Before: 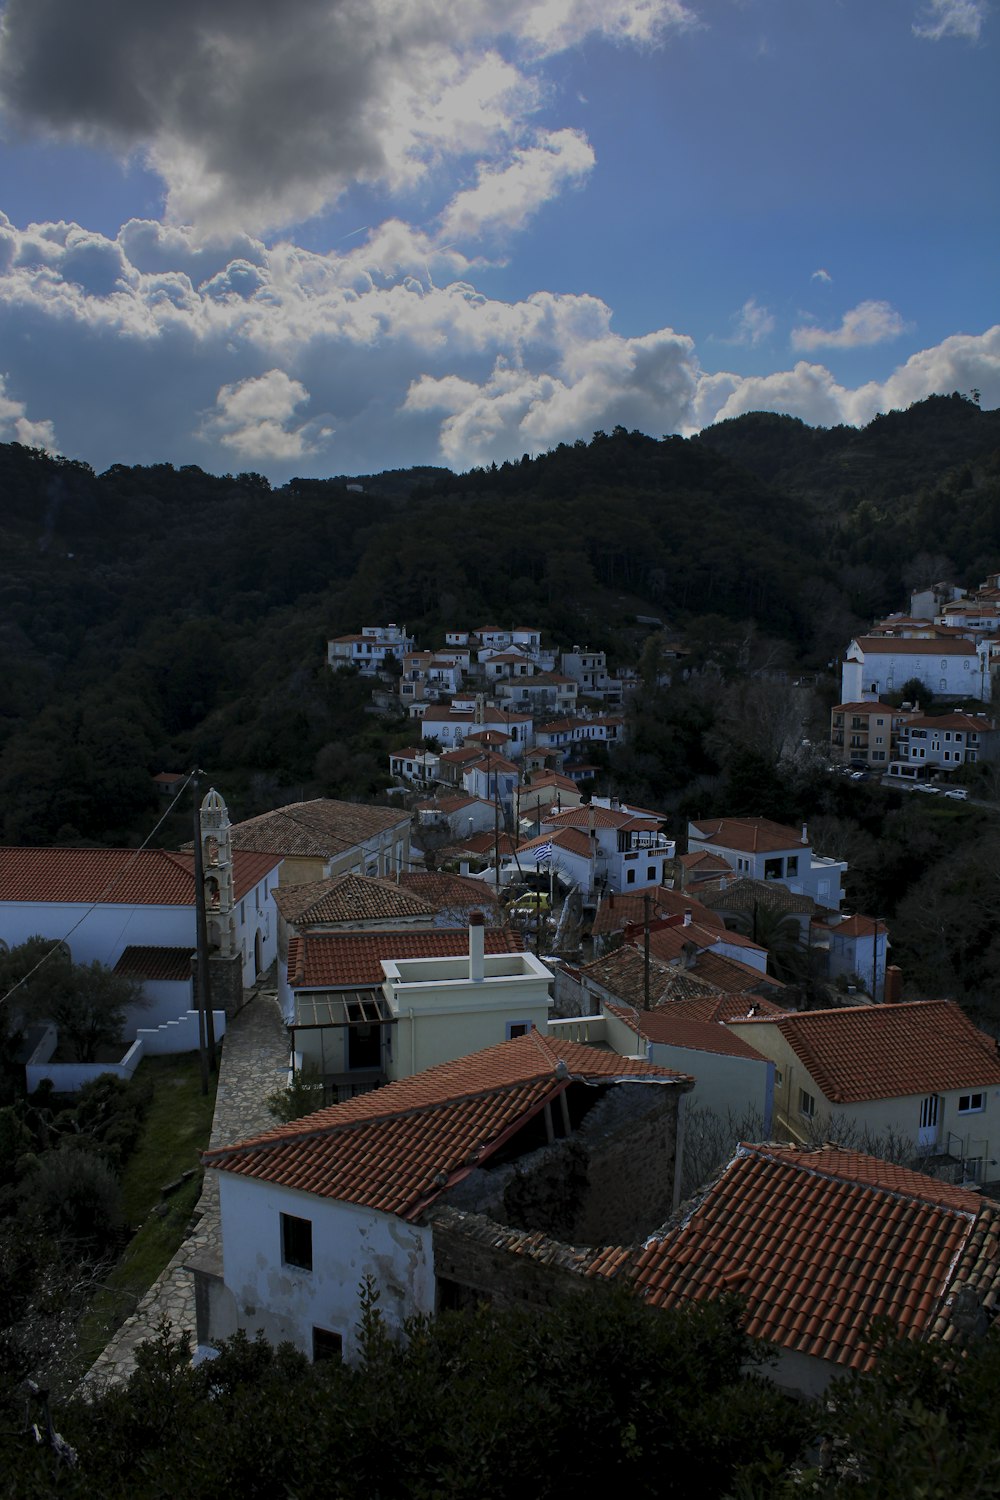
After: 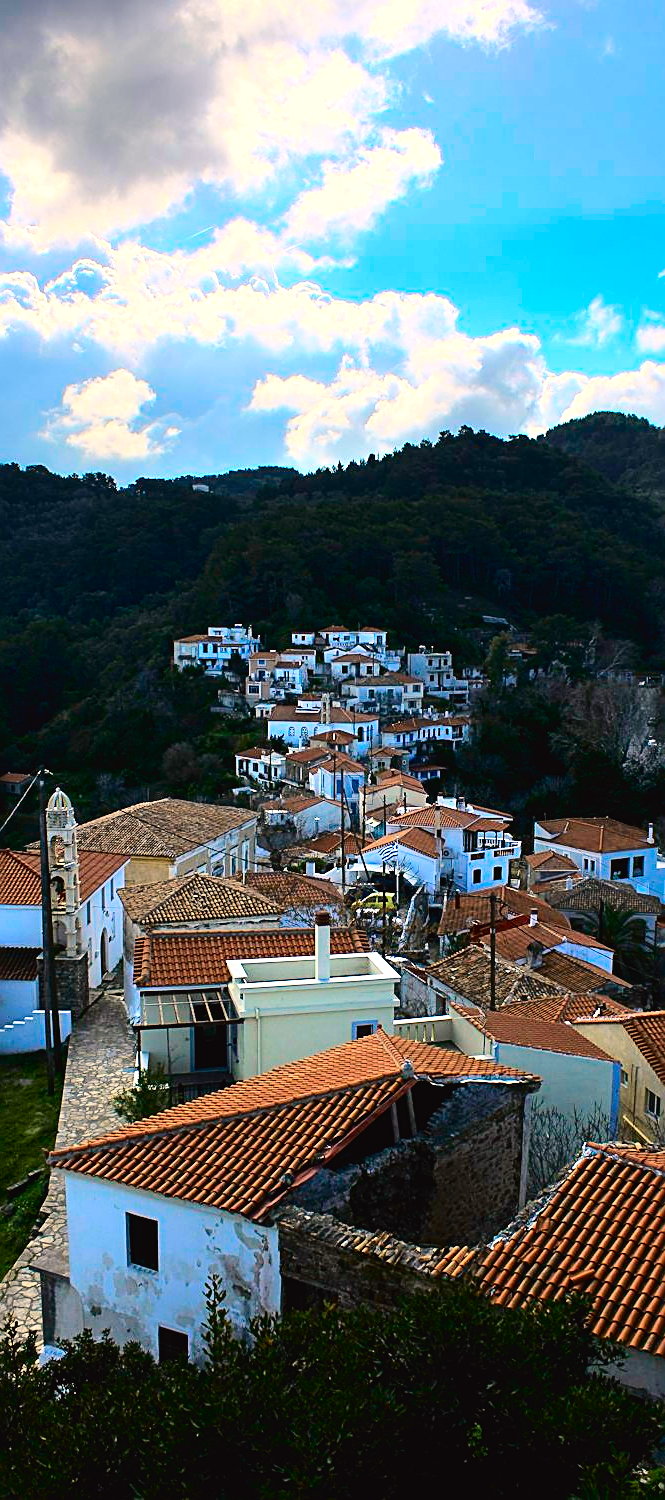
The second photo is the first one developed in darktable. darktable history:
sharpen: amount 0.739
exposure: black level correction 0, exposure 1.384 EV
crop and rotate: left 15.484%, right 17.99%
tone curve: curves: ch0 [(0, 0.023) (0.087, 0.065) (0.184, 0.168) (0.45, 0.54) (0.57, 0.683) (0.722, 0.825) (0.877, 0.948) (1, 1)]; ch1 [(0, 0) (0.388, 0.369) (0.45, 0.43) (0.505, 0.509) (0.534, 0.528) (0.657, 0.655) (1, 1)]; ch2 [(0, 0) (0.314, 0.223) (0.427, 0.405) (0.5, 0.5) (0.55, 0.566) (0.625, 0.657) (1, 1)], color space Lab, independent channels, preserve colors none
color balance rgb: highlights gain › chroma 3.63%, highlights gain › hue 59.94°, perceptual saturation grading › global saturation 11.948%, global vibrance 20%
